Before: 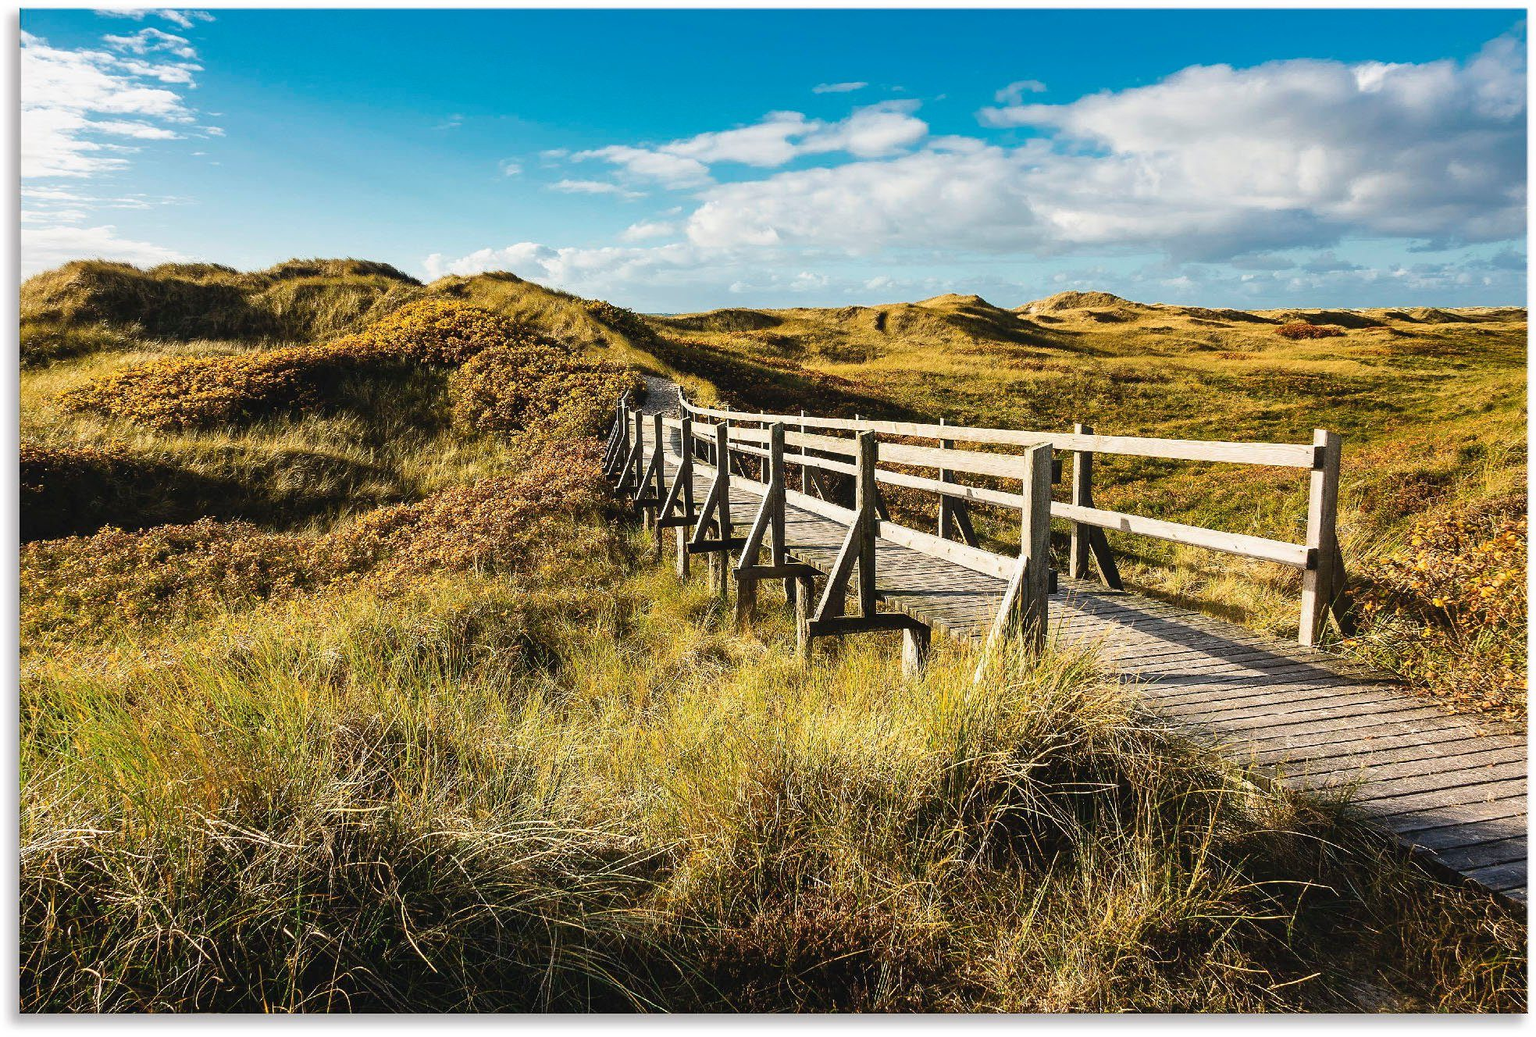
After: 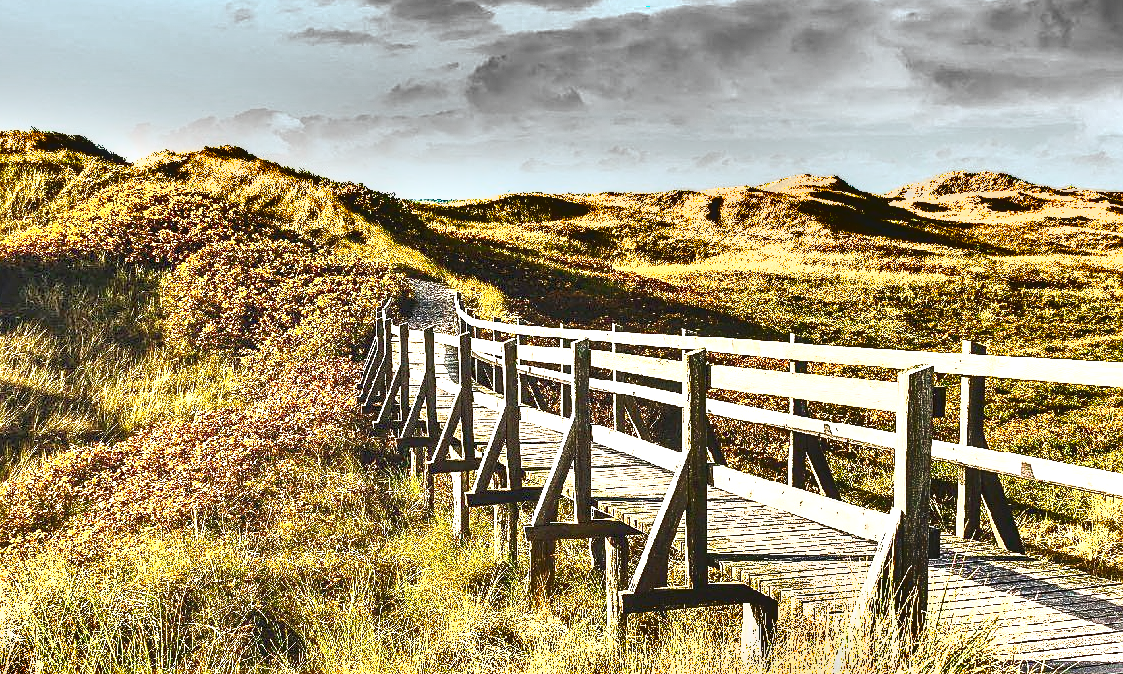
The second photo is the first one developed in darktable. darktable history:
shadows and highlights: shadows 30.69, highlights -62.88, soften with gaussian
crop: left 21.058%, top 15.269%, right 21.839%, bottom 33.937%
exposure: black level correction 0.001, exposure 1.841 EV, compensate highlight preservation false
sharpen: on, module defaults
local contrast: on, module defaults
